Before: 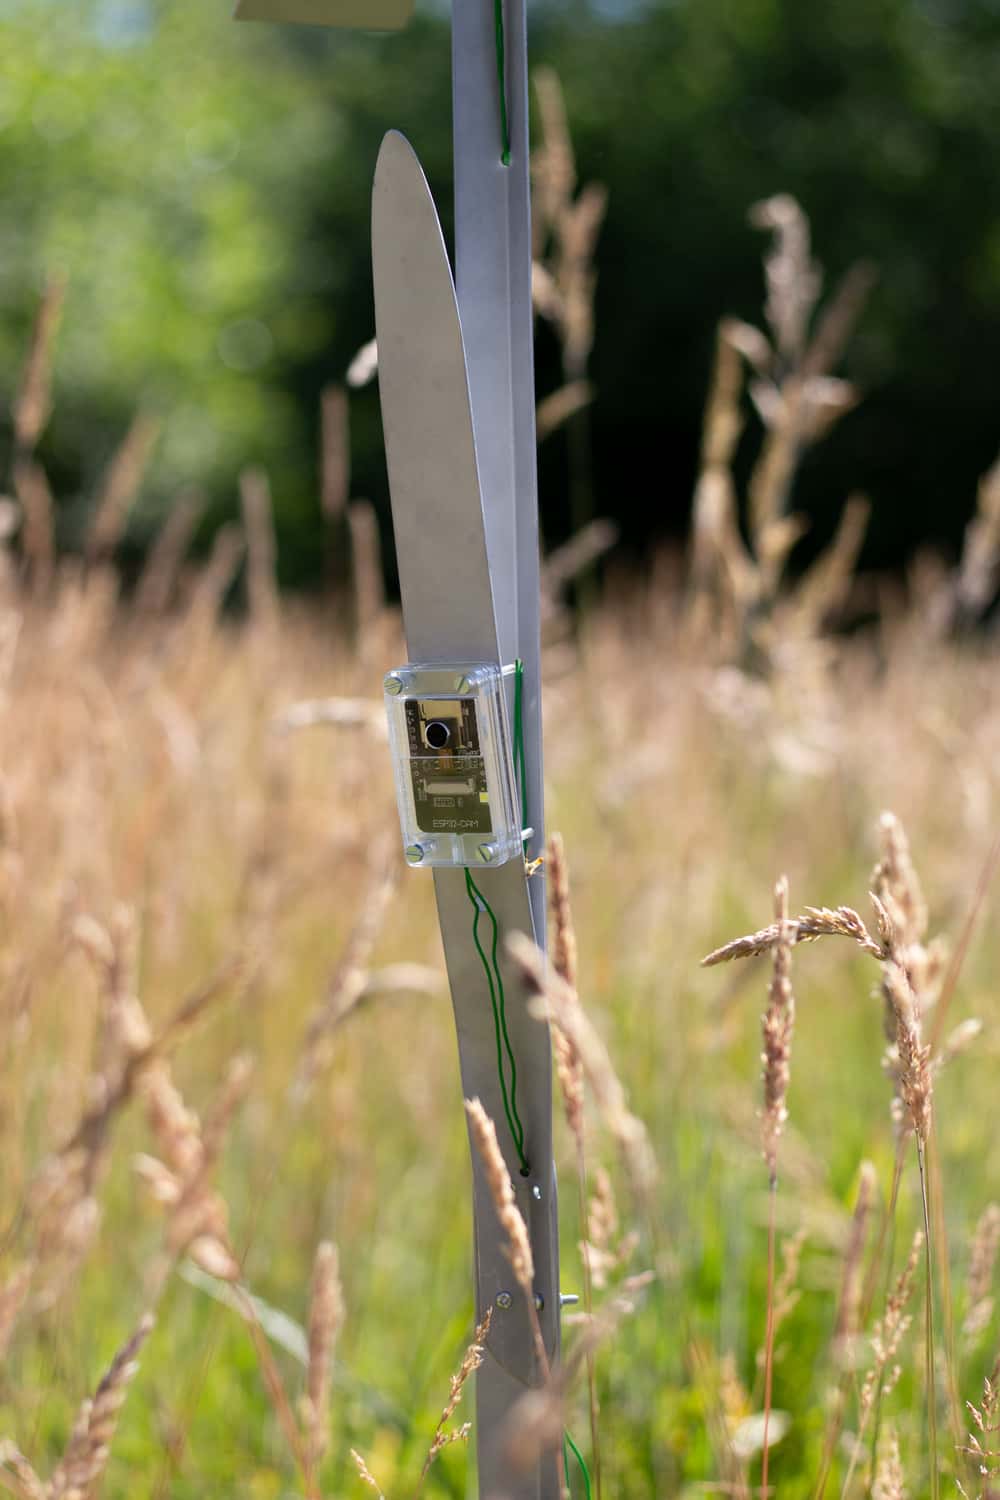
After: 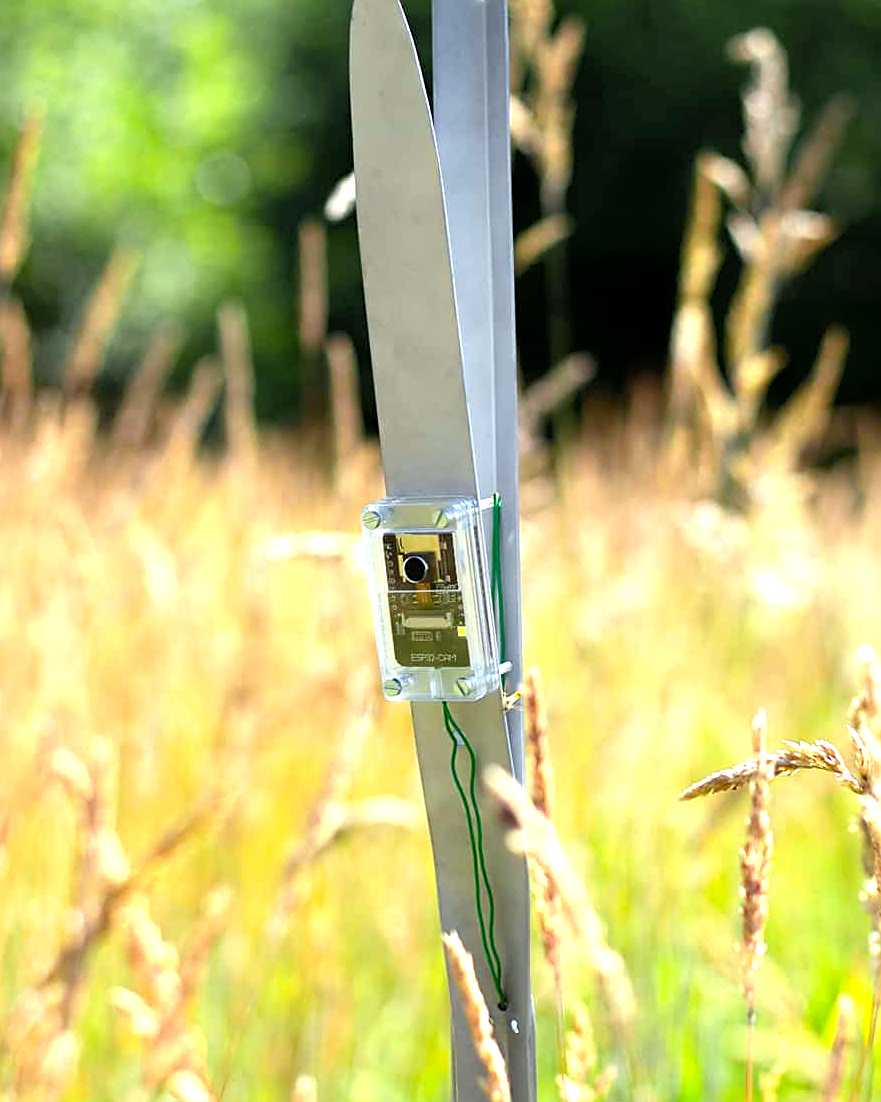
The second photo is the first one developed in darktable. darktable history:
exposure: exposure 0.945 EV, compensate exposure bias true, compensate highlight preservation false
color zones: curves: ch0 [(0.224, 0.526) (0.75, 0.5)]; ch1 [(0.055, 0.526) (0.224, 0.761) (0.377, 0.526) (0.75, 0.5)]
crop and rotate: left 2.298%, top 11.087%, right 9.549%, bottom 15.438%
tone equalizer: -8 EV -0.546 EV, edges refinement/feathering 500, mask exposure compensation -1.57 EV, preserve details no
color correction: highlights a* -6.96, highlights b* 0.519
sharpen: on, module defaults
